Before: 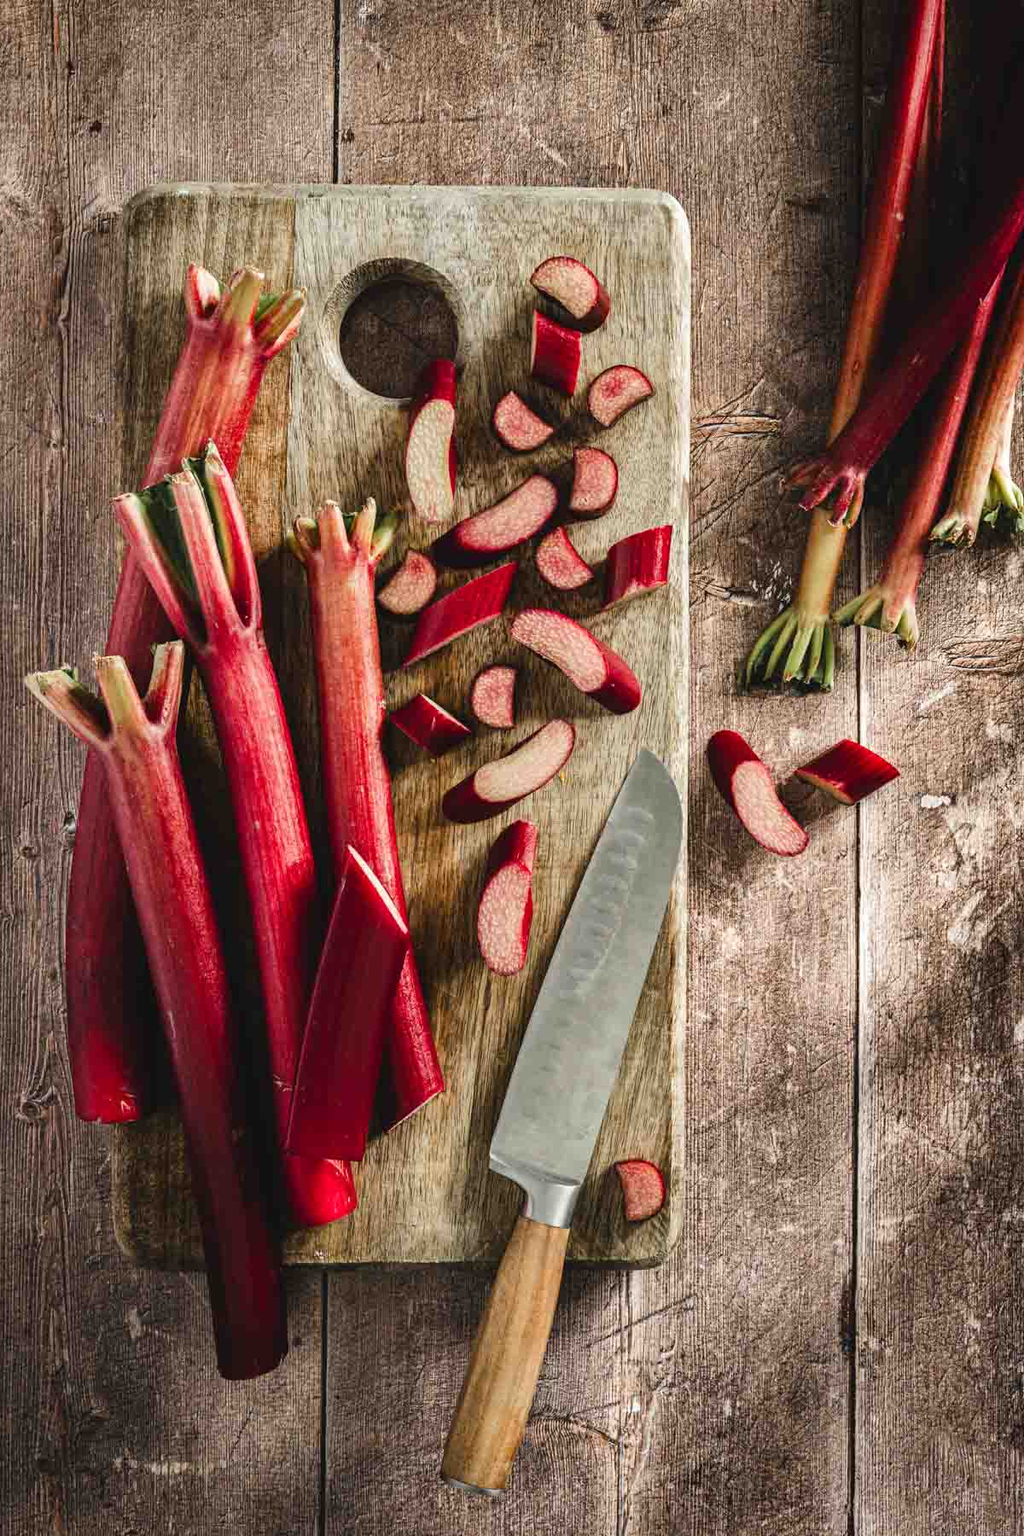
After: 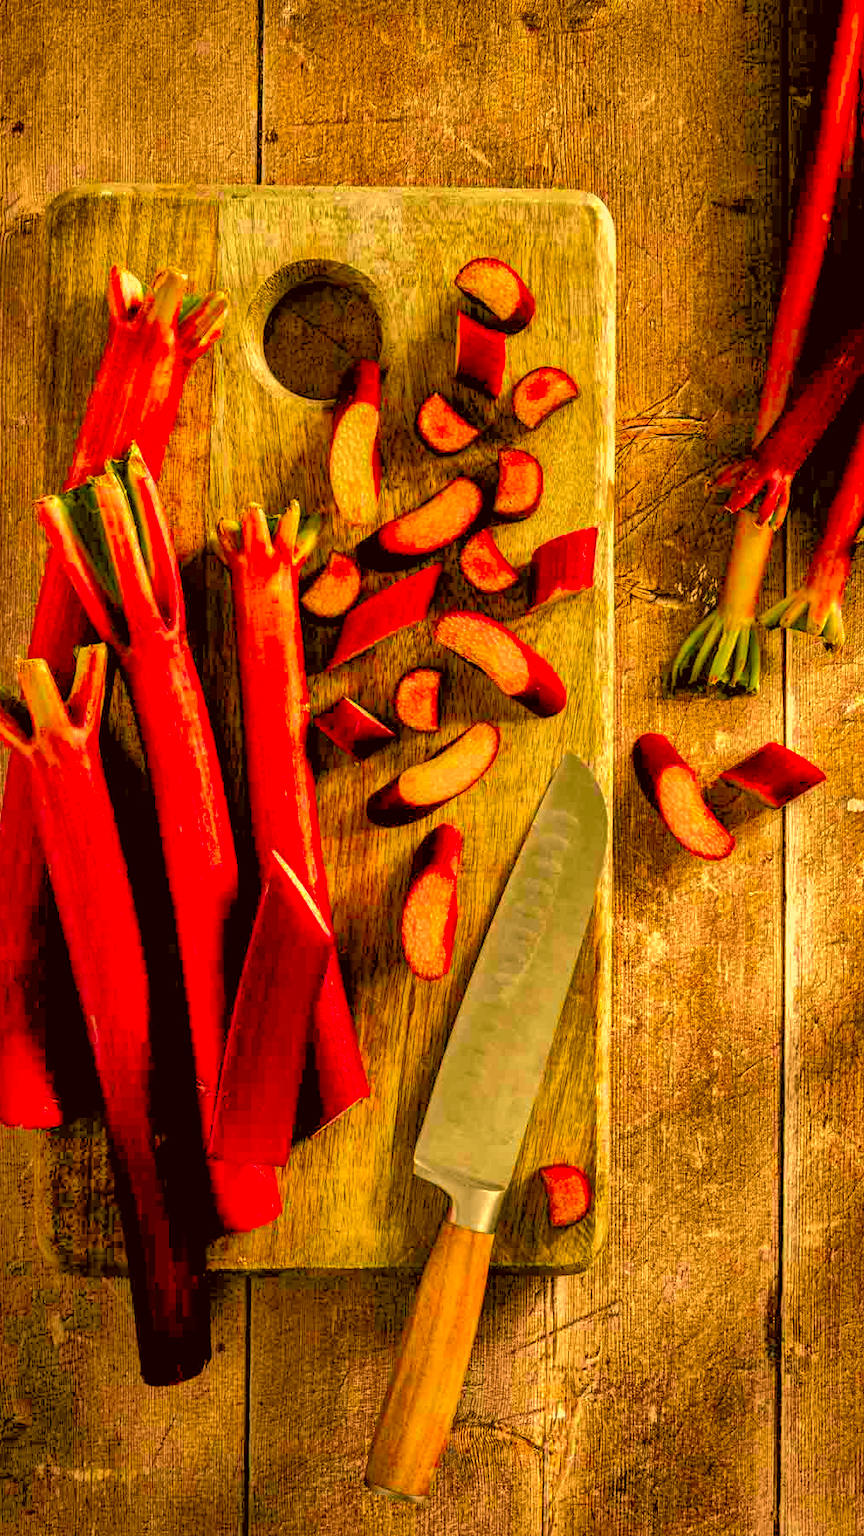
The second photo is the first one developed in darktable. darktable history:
shadows and highlights: shadows 60, highlights -60
rgb levels: levels [[0.01, 0.419, 0.839], [0, 0.5, 1], [0, 0.5, 1]]
crop: left 7.598%, right 7.873%
color correction: highlights a* 10.44, highlights b* 30.04, shadows a* 2.73, shadows b* 17.51, saturation 1.72
